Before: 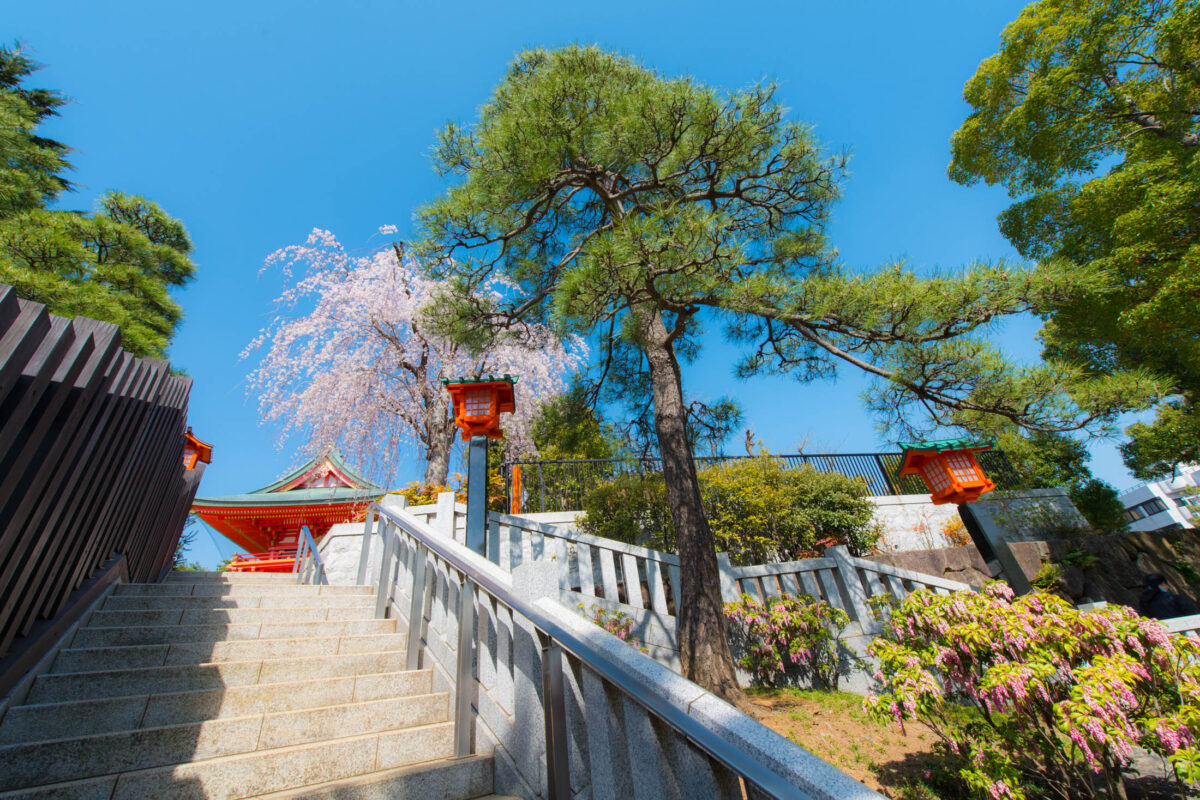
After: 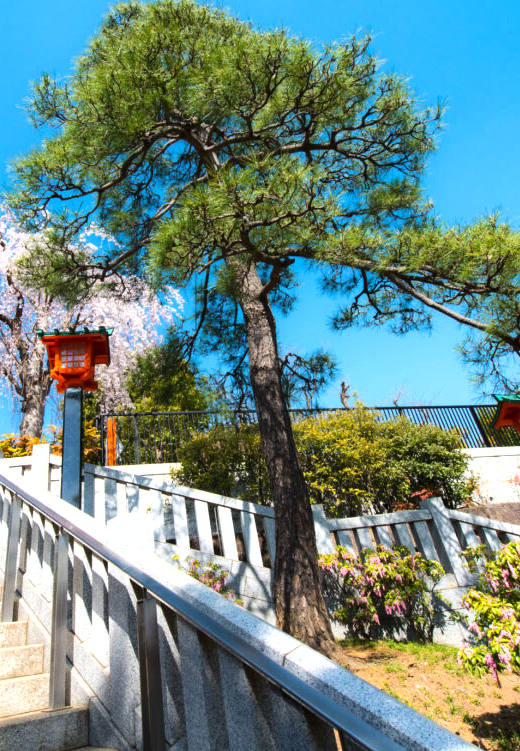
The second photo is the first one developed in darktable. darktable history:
shadows and highlights: highlights color adjustment 72.81%, low approximation 0.01, soften with gaussian
crop: left 33.798%, top 6.041%, right 22.866%
tone equalizer: -8 EV -0.722 EV, -7 EV -0.725 EV, -6 EV -0.631 EV, -5 EV -0.366 EV, -3 EV 0.371 EV, -2 EV 0.6 EV, -1 EV 0.681 EV, +0 EV 0.75 EV, edges refinement/feathering 500, mask exposure compensation -1.57 EV, preserve details no
